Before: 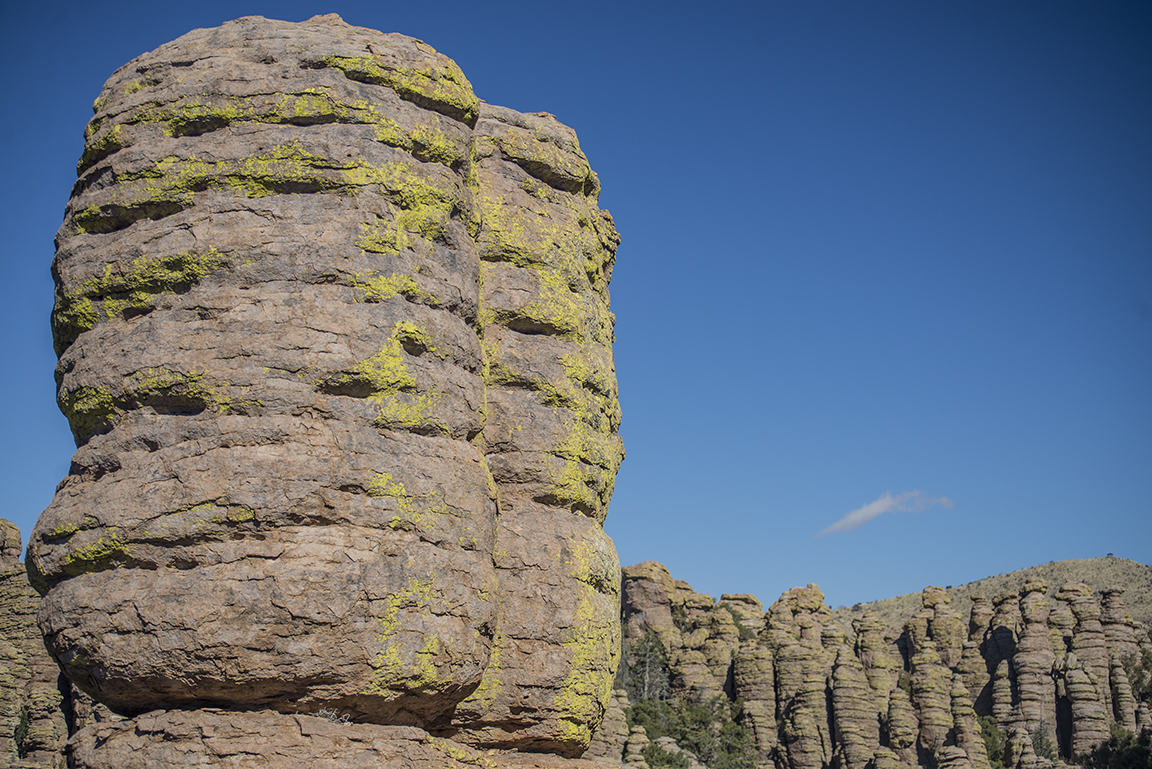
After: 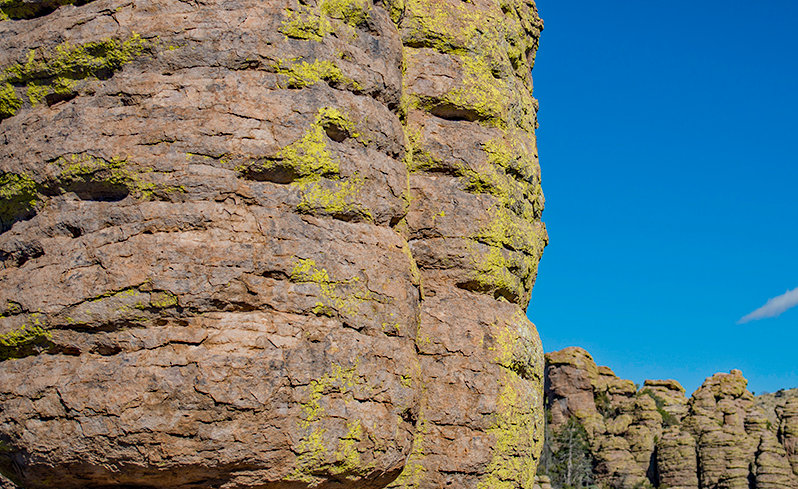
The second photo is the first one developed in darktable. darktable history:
crop: left 6.752%, top 27.898%, right 23.956%, bottom 8.441%
haze removal: strength 0.508, distance 0.427, compatibility mode true, adaptive false
color balance rgb: shadows lift › chroma 0.938%, shadows lift › hue 114.2°, perceptual saturation grading › global saturation 0.645%, perceptual saturation grading › highlights -8.808%, perceptual saturation grading › mid-tones 18.324%, perceptual saturation grading › shadows 29.086%
